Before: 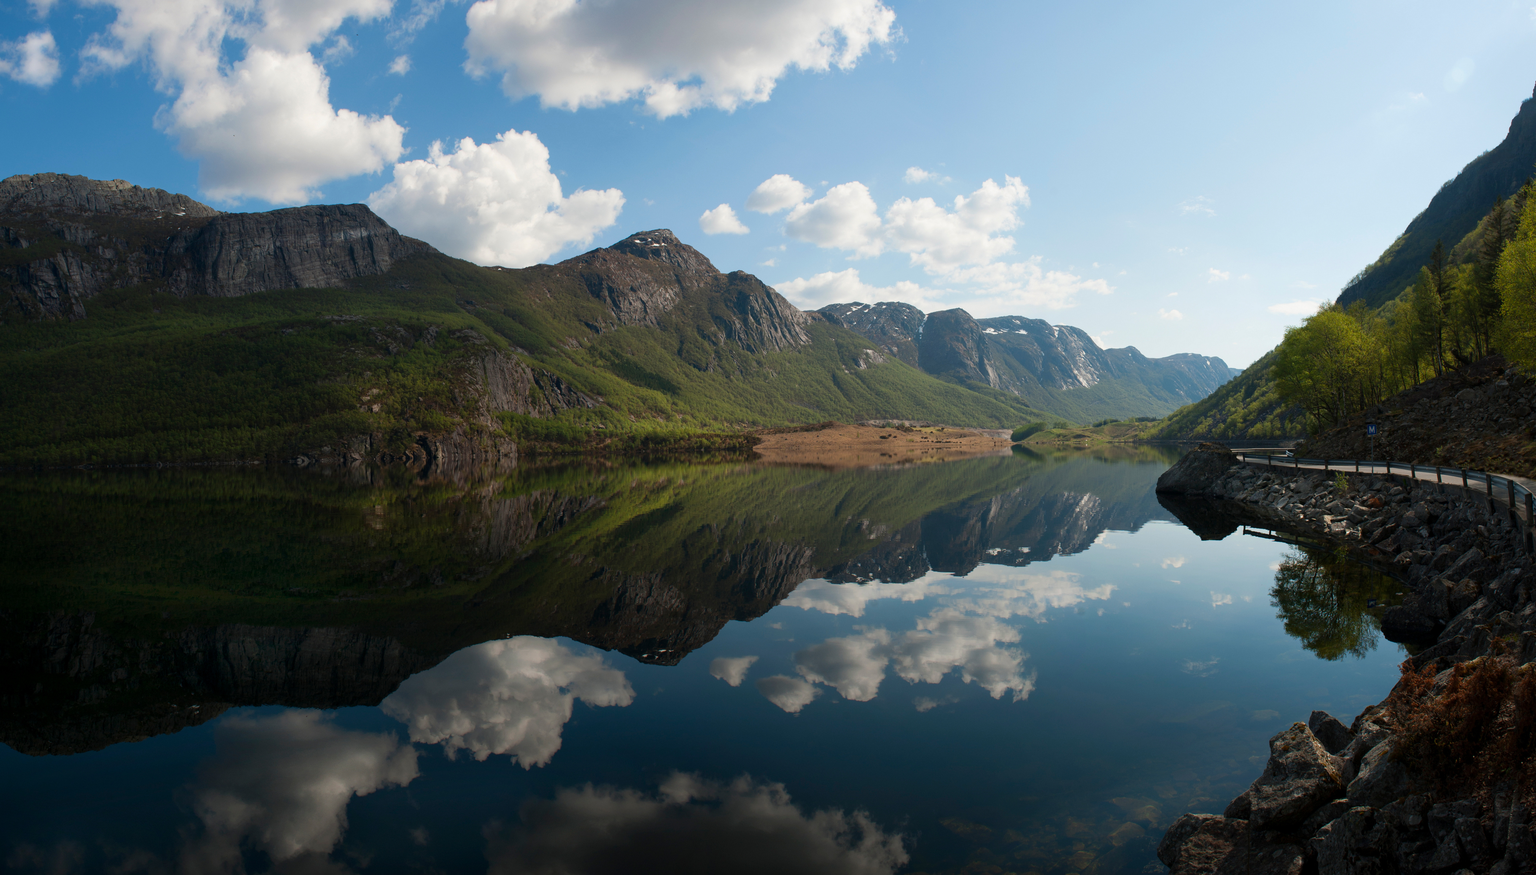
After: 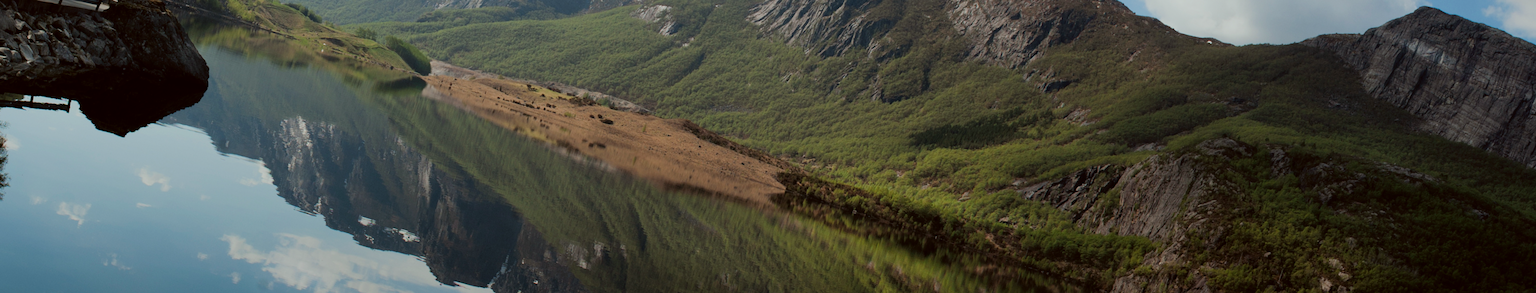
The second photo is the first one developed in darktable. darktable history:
crop and rotate: angle 16.12°, top 30.835%, bottom 35.653%
color correction: highlights a* -4.98, highlights b* -3.76, shadows a* 3.83, shadows b* 4.08
filmic rgb: black relative exposure -7.65 EV, white relative exposure 4.56 EV, hardness 3.61
exposure: compensate highlight preservation false
